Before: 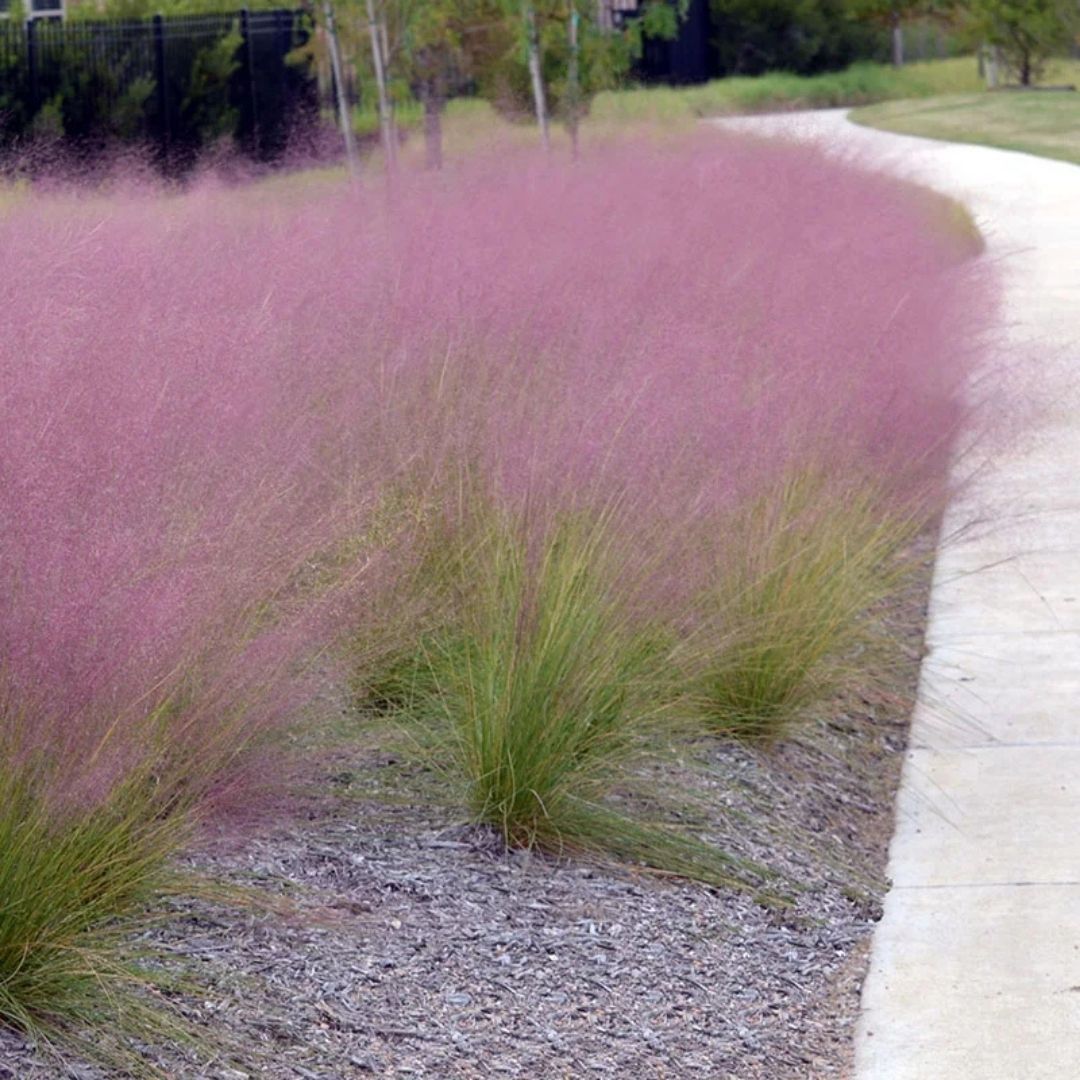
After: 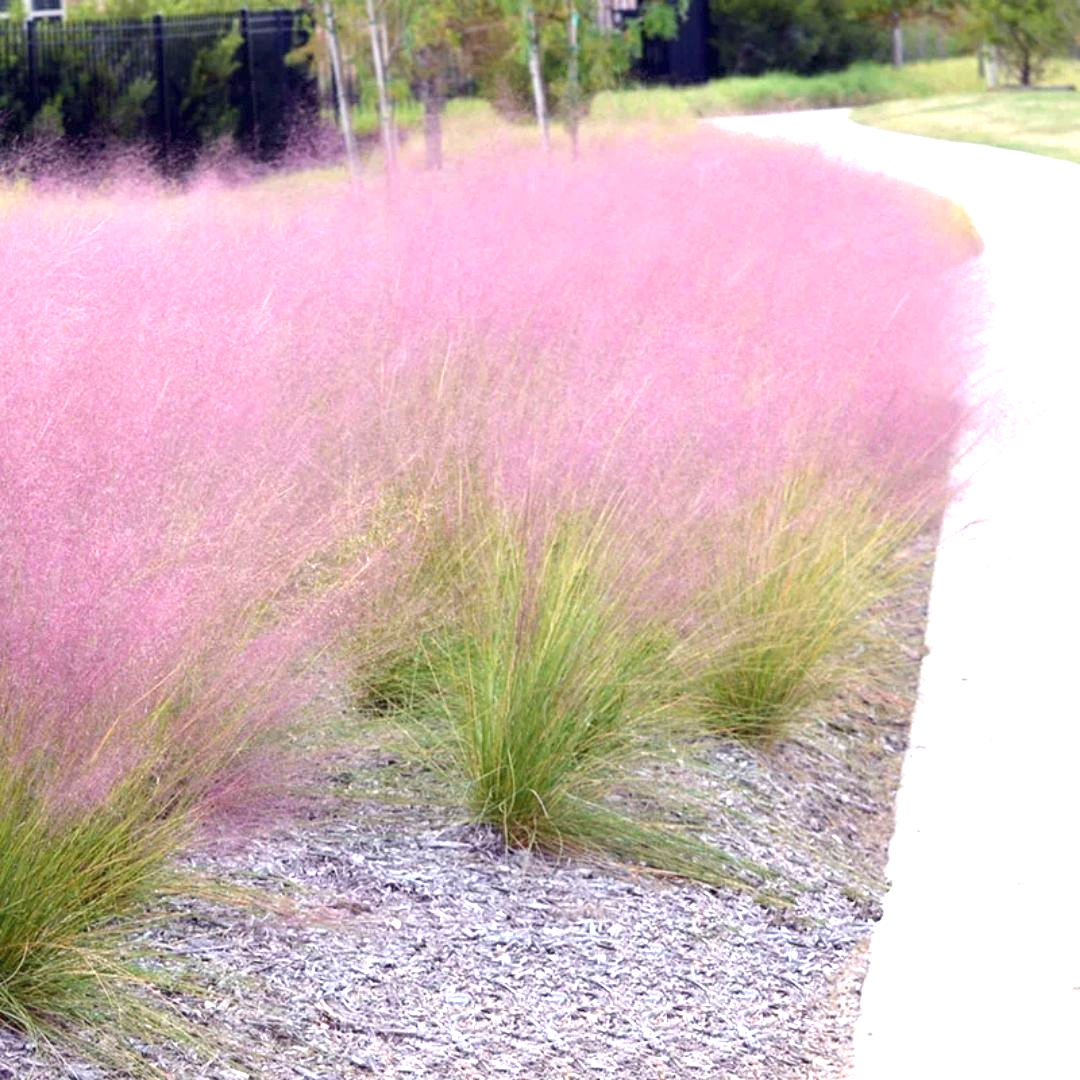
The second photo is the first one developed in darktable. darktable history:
exposure: black level correction 0, exposure 1.2 EV, compensate highlight preservation false
shadows and highlights: shadows 30.86, highlights 0, soften with gaussian
